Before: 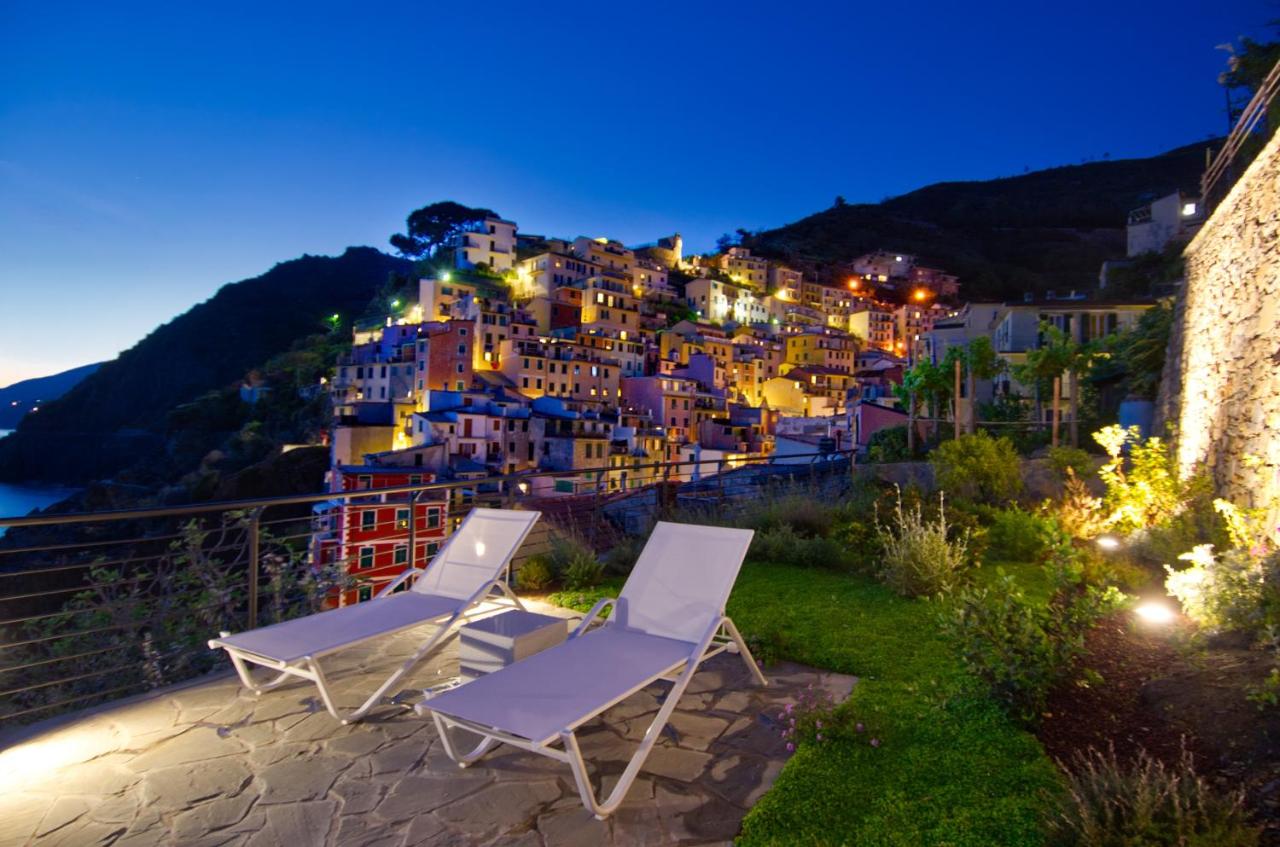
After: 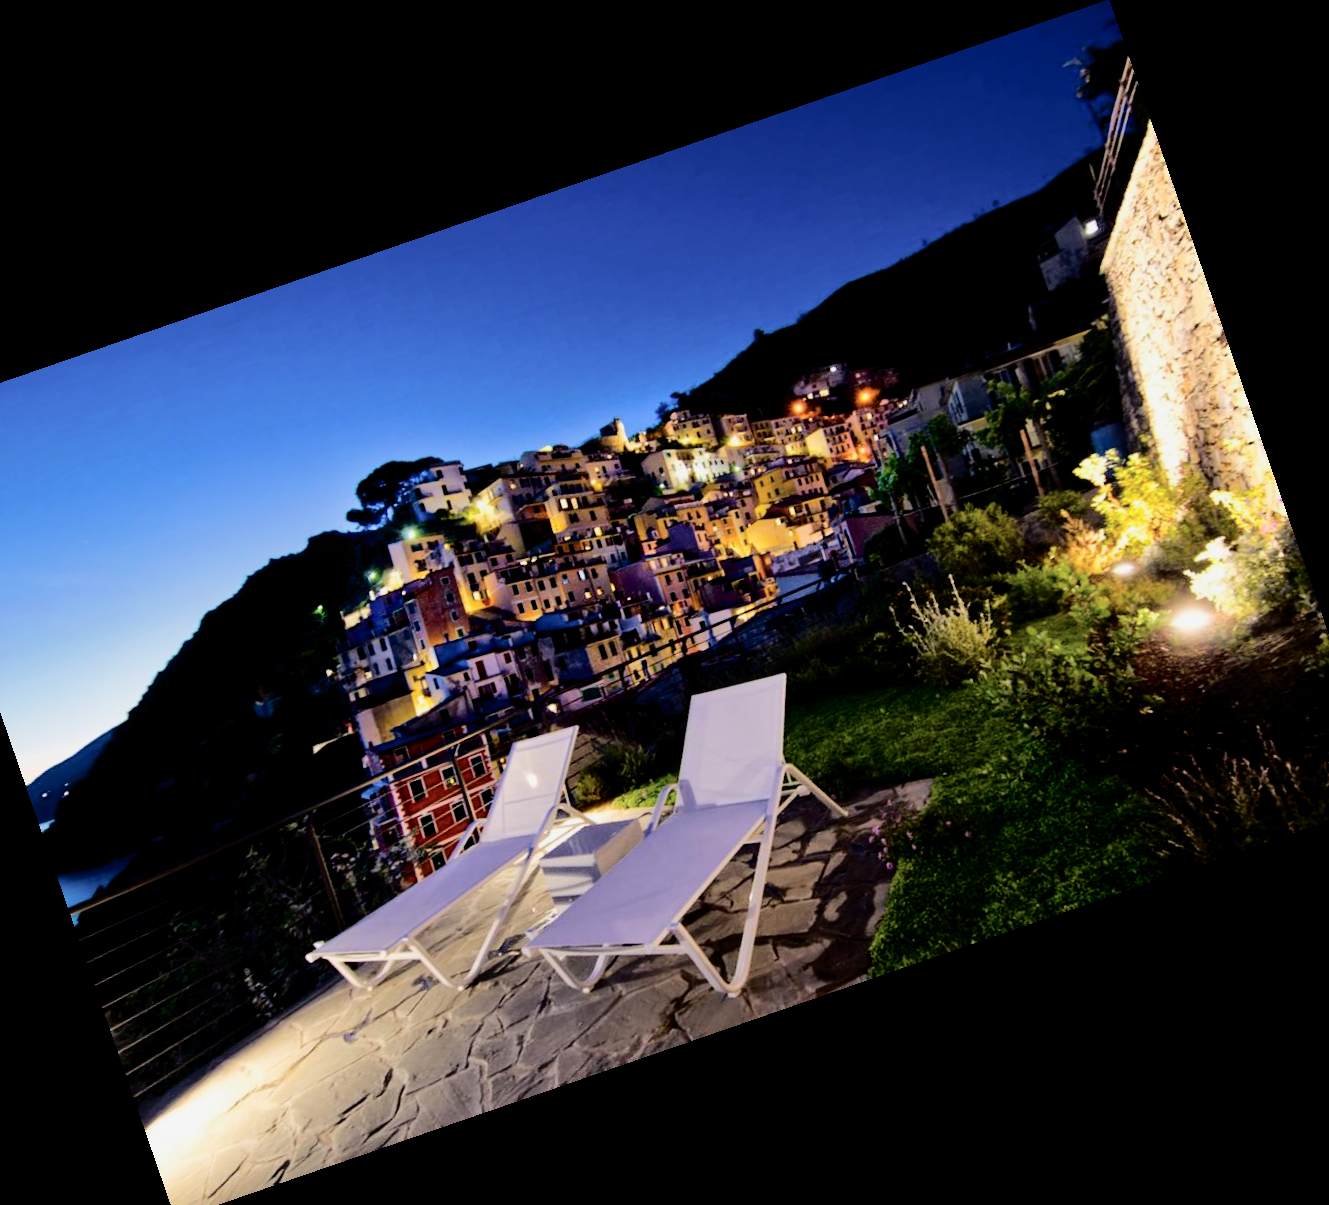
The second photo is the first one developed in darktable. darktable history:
crop and rotate: angle 19.08°, left 6.785%, right 3.757%, bottom 1.098%
contrast brightness saturation: saturation -0.066
exposure: black level correction 0.009, exposure 0.111 EV, compensate highlight preservation false
tone curve: curves: ch0 [(0, 0) (0.003, 0.001) (0.011, 0.008) (0.025, 0.015) (0.044, 0.025) (0.069, 0.037) (0.1, 0.056) (0.136, 0.091) (0.177, 0.157) (0.224, 0.231) (0.277, 0.319) (0.335, 0.4) (0.399, 0.493) (0.468, 0.571) (0.543, 0.645) (0.623, 0.706) (0.709, 0.77) (0.801, 0.838) (0.898, 0.918) (1, 1)], color space Lab, independent channels, preserve colors none
filmic rgb: black relative exposure -5.06 EV, white relative exposure 3.21 EV, hardness 3.43, contrast 1.203, highlights saturation mix -30.56%, iterations of high-quality reconstruction 0
